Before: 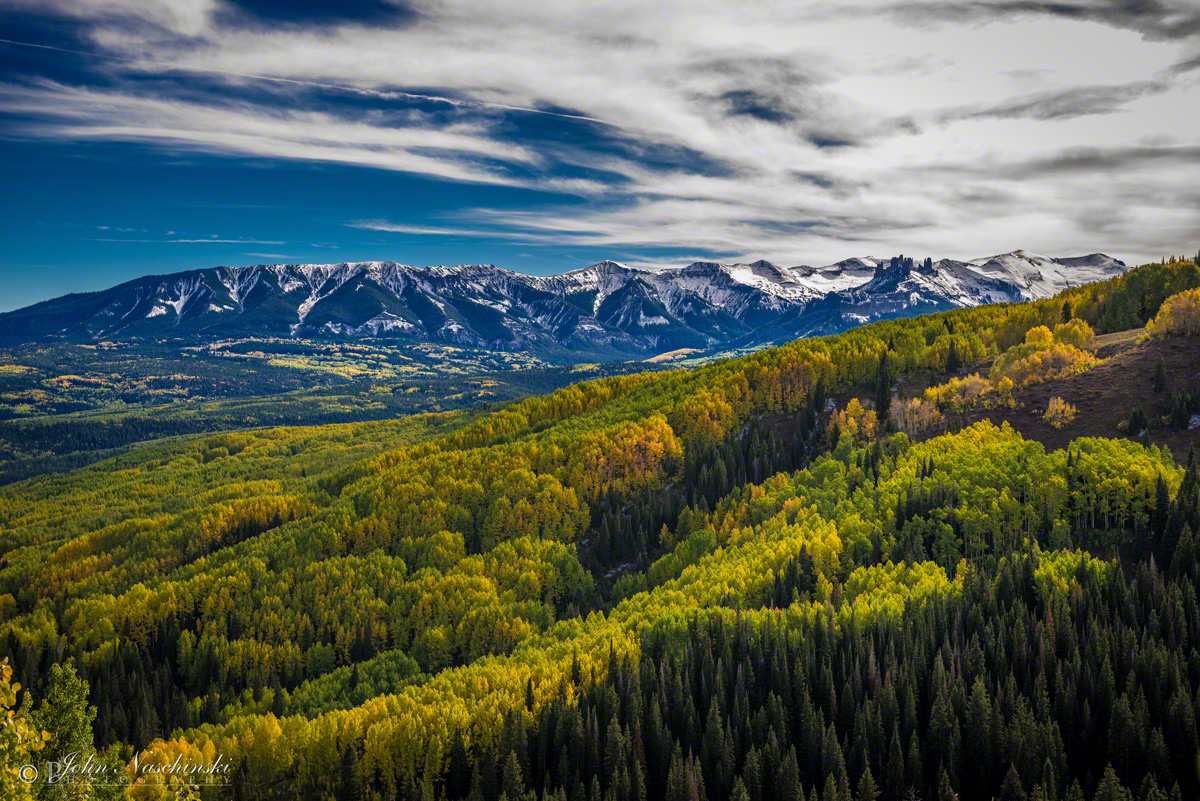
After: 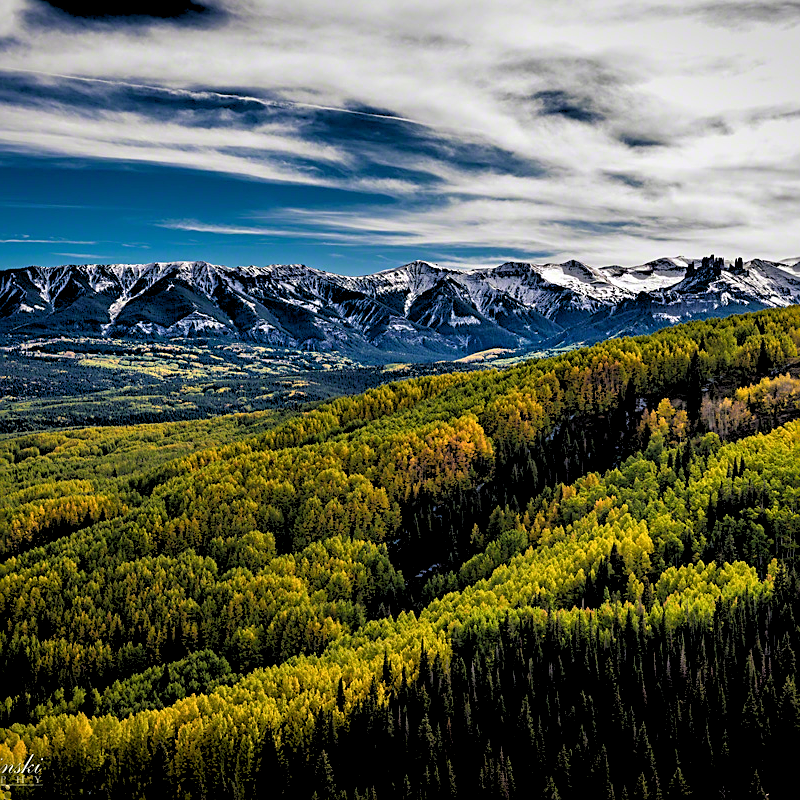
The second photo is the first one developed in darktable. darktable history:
rgb levels: levels [[0.029, 0.461, 0.922], [0, 0.5, 1], [0, 0.5, 1]]
crop and rotate: left 15.754%, right 17.579%
sharpen: on, module defaults
tone equalizer: on, module defaults
